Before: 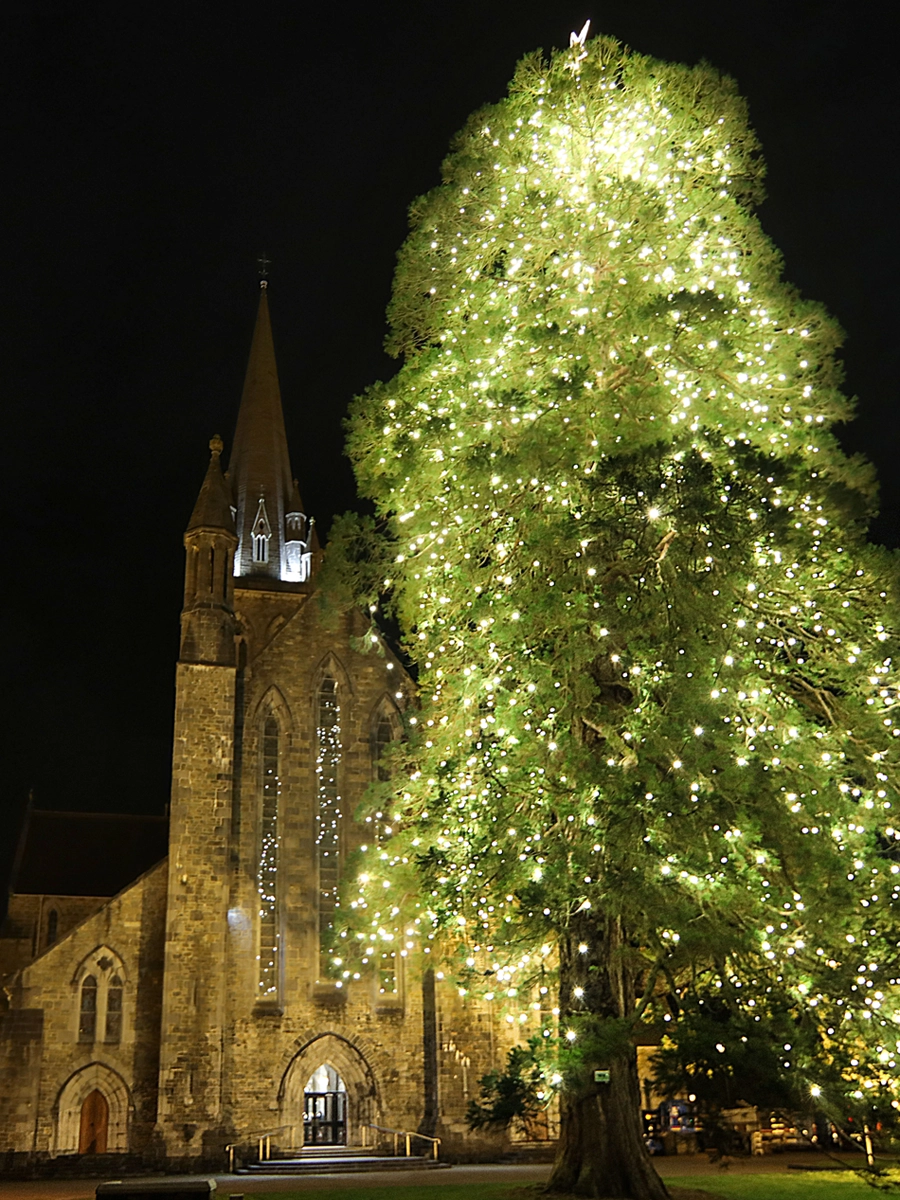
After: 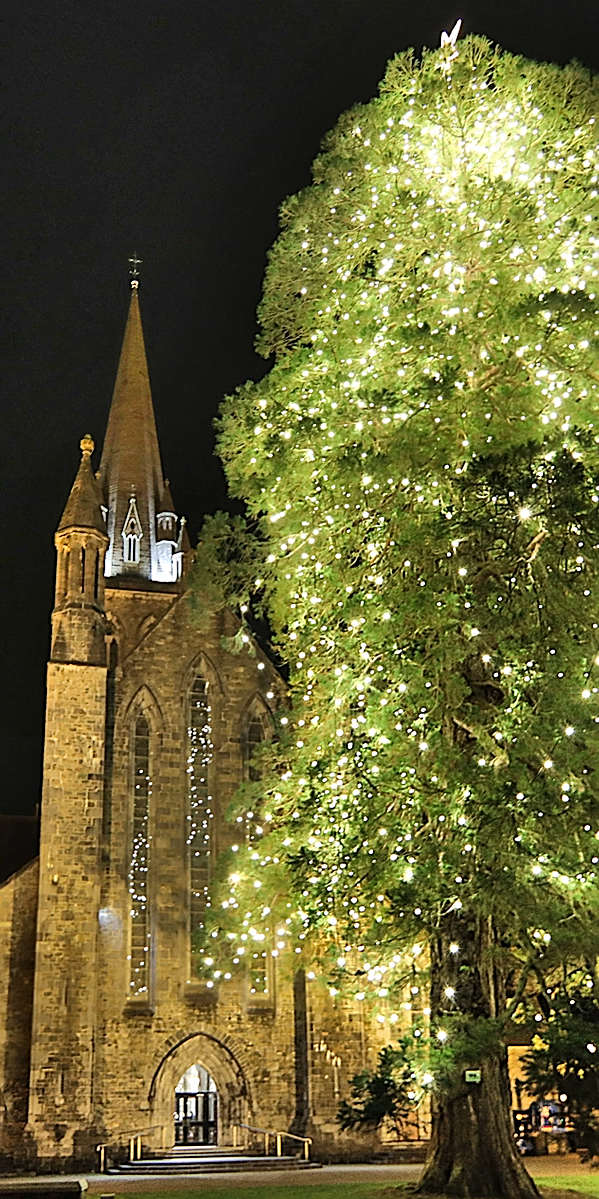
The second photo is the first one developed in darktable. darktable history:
sharpen: amount 0.55
crop and rotate: left 14.436%, right 18.898%
shadows and highlights: shadows 75, highlights -25, soften with gaussian
